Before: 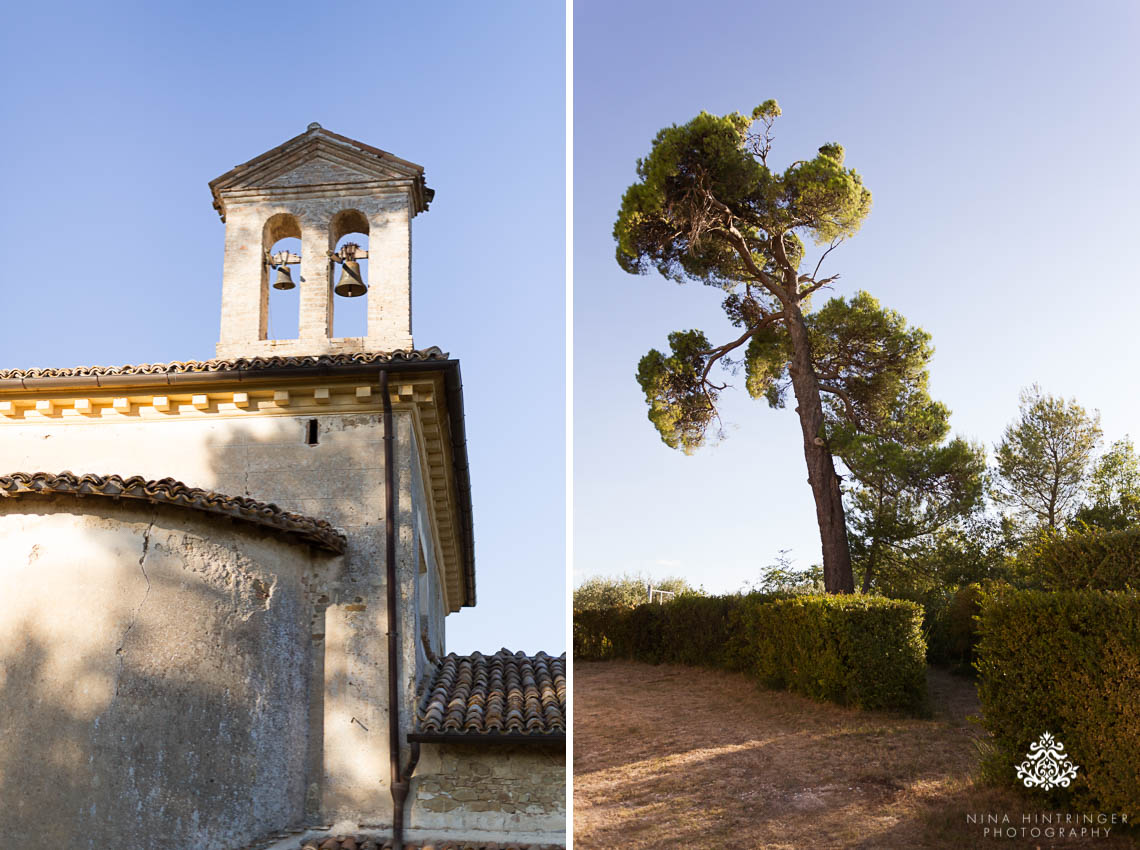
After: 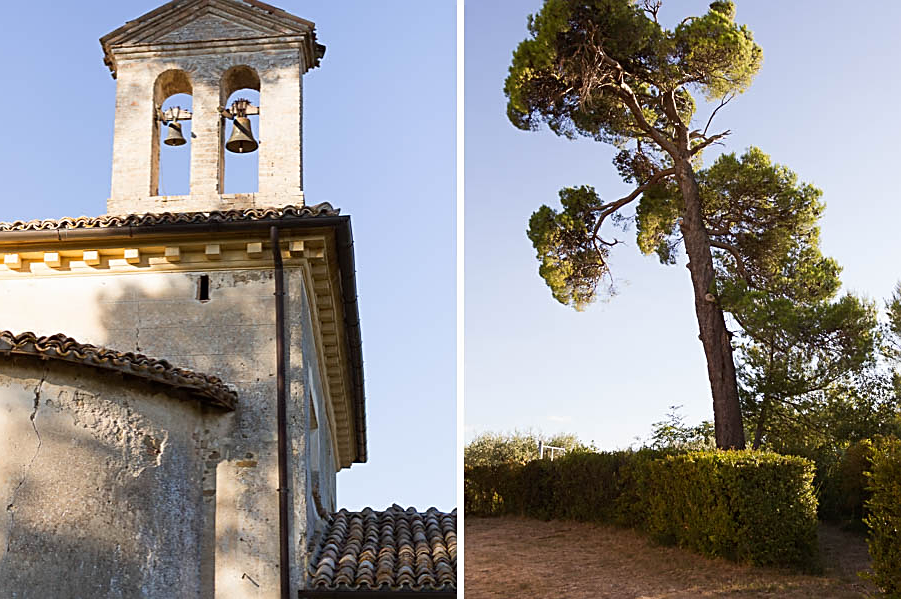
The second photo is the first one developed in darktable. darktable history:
contrast brightness saturation: contrast -0.012, brightness -0.005, saturation 0.034
crop: left 9.594%, top 17.018%, right 11.287%, bottom 12.401%
sharpen: on, module defaults
